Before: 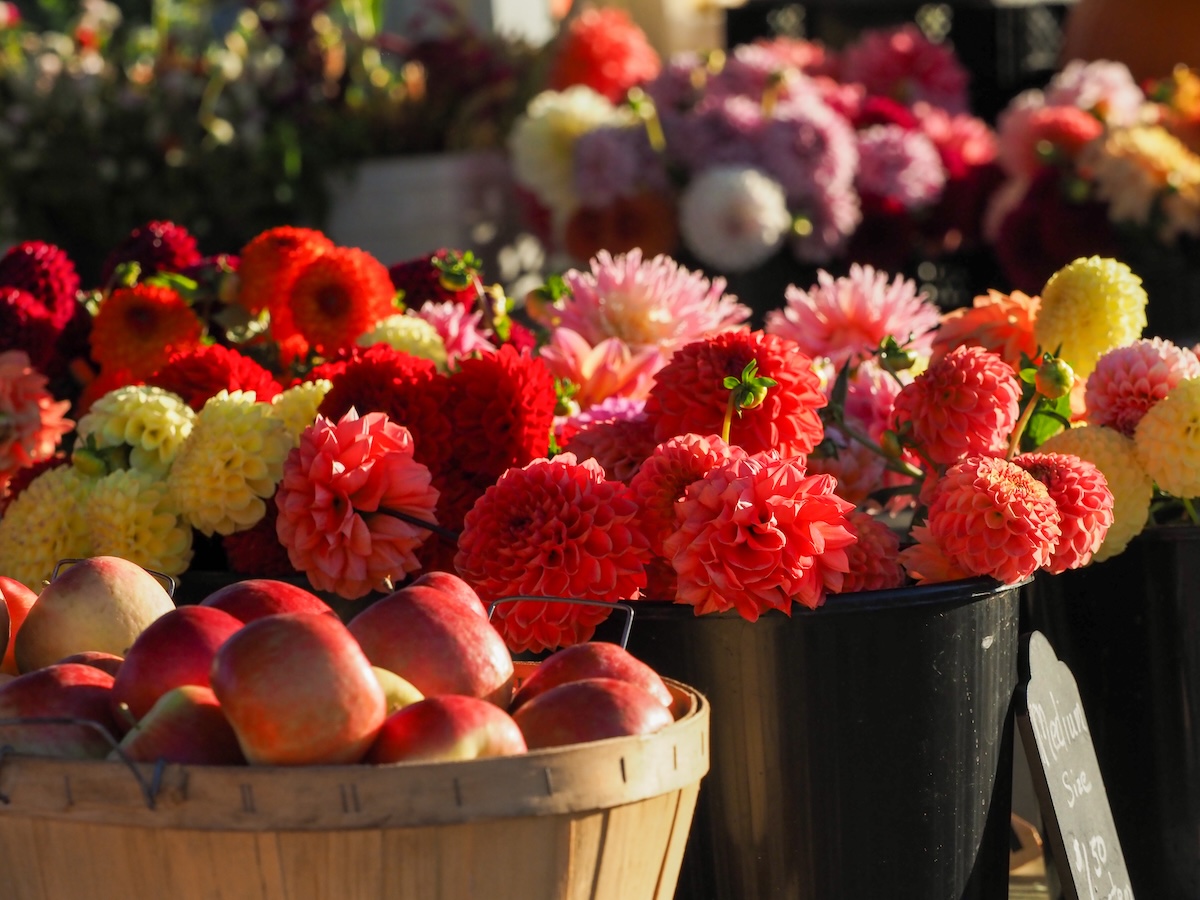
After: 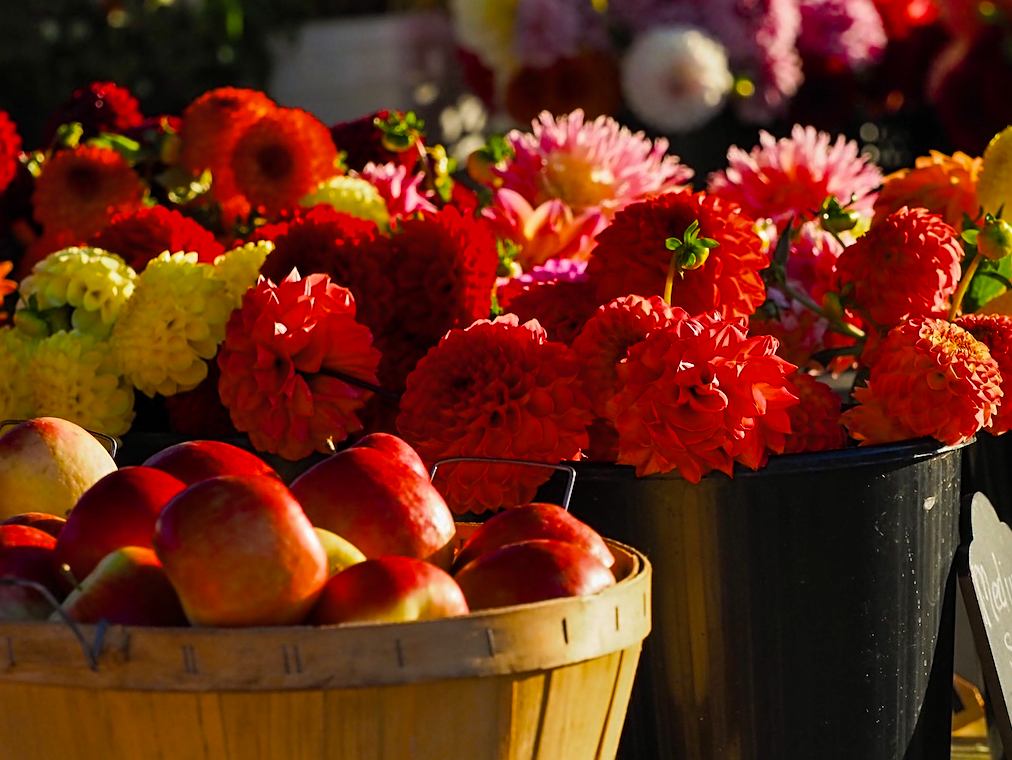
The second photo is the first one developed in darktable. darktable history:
sharpen: on, module defaults
shadows and highlights: shadows 35.68, highlights -34.81, soften with gaussian
color balance rgb: power › luminance -8.801%, linear chroma grading › shadows -9.755%, linear chroma grading › global chroma 20.472%, perceptual saturation grading › global saturation 19.917%, saturation formula JzAzBz (2021)
crop and rotate: left 4.912%, top 15.517%, right 10.708%
